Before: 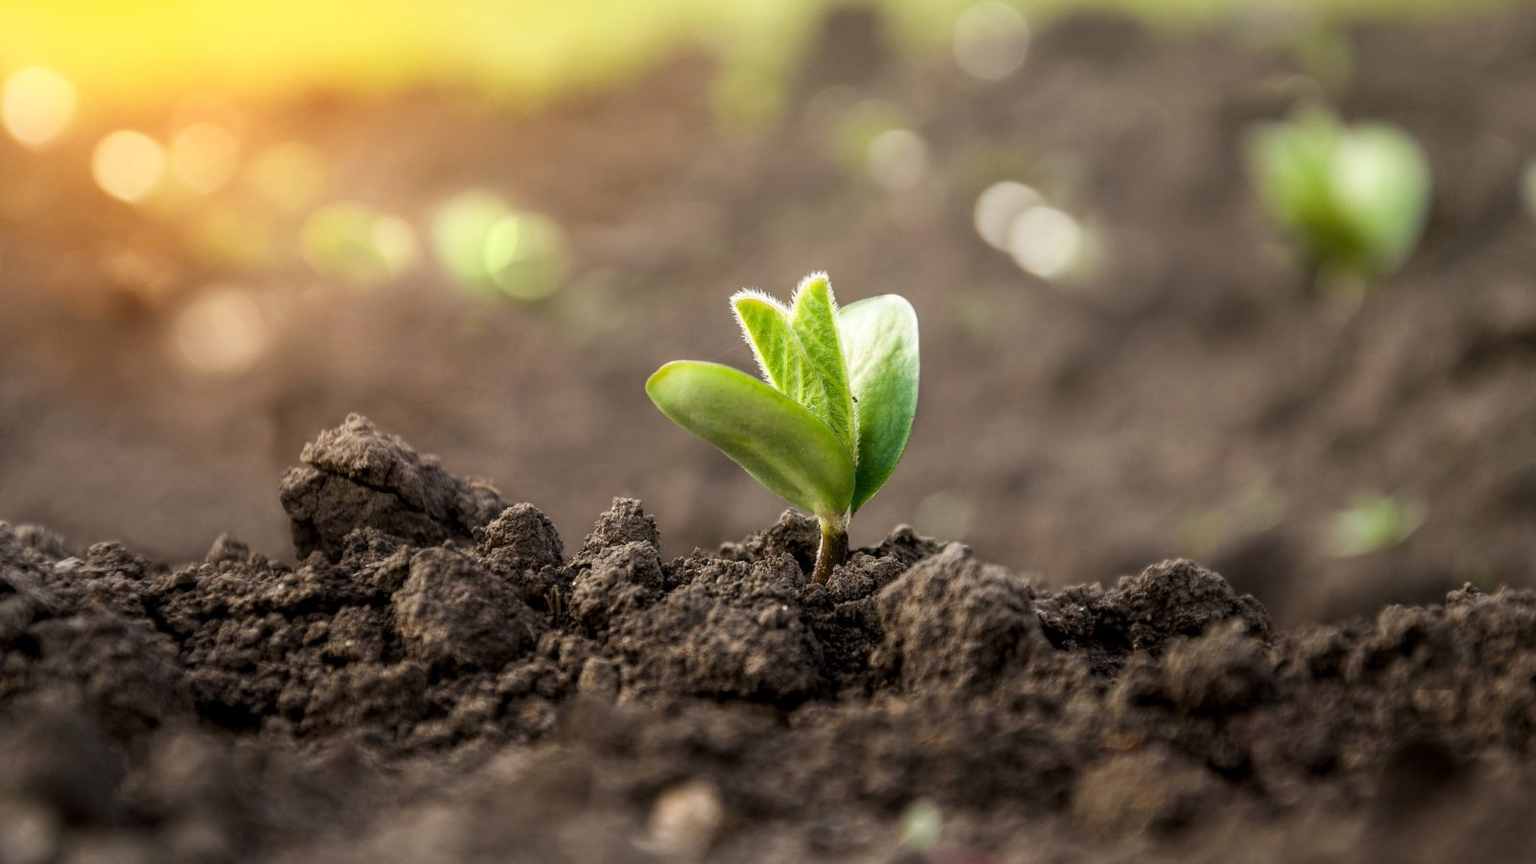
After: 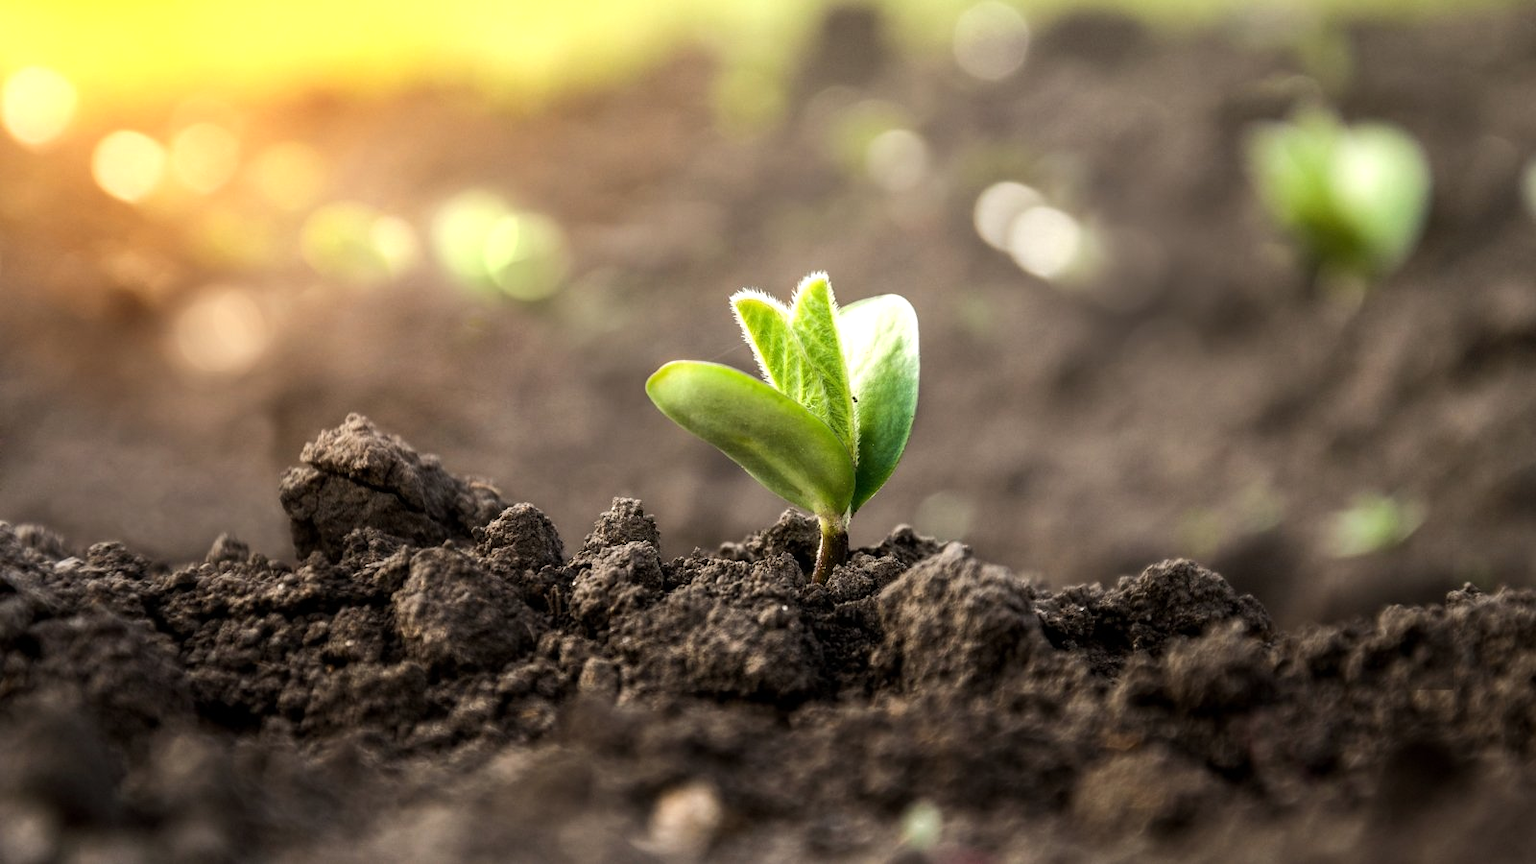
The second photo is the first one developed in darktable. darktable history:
color correction: highlights a* -0.091, highlights b* 0.125
tone equalizer: -8 EV -0.41 EV, -7 EV -0.416 EV, -6 EV -0.299 EV, -5 EV -0.256 EV, -3 EV 0.232 EV, -2 EV 0.356 EV, -1 EV 0.407 EV, +0 EV 0.432 EV, edges refinement/feathering 500, mask exposure compensation -1.57 EV, preserve details no
